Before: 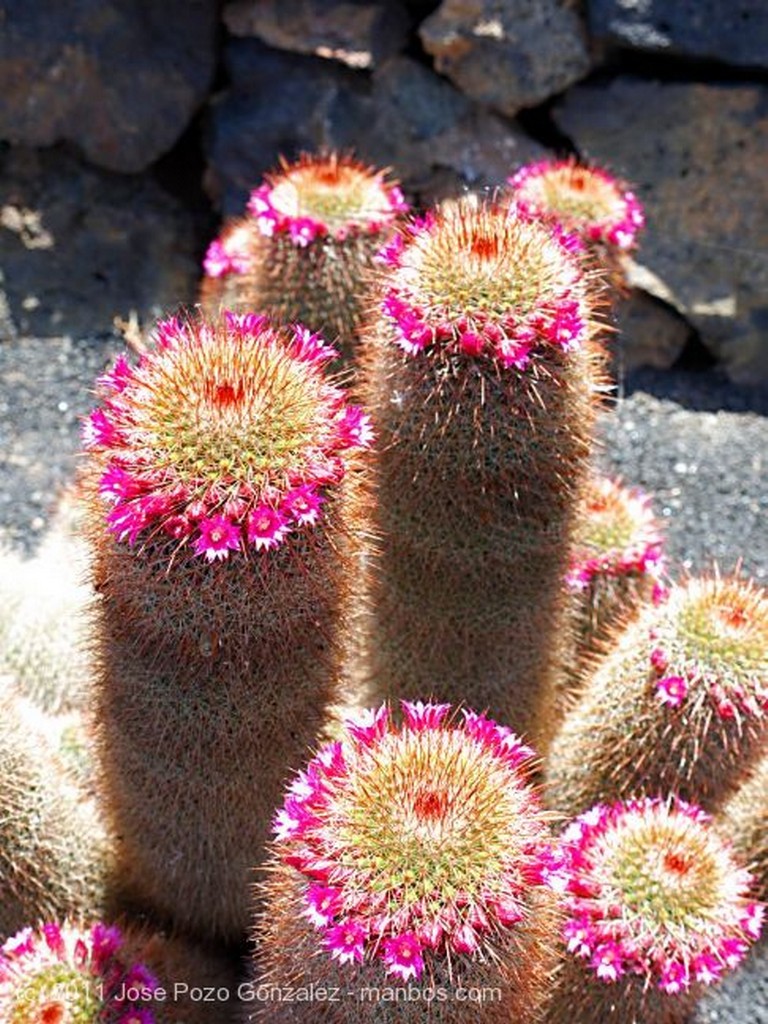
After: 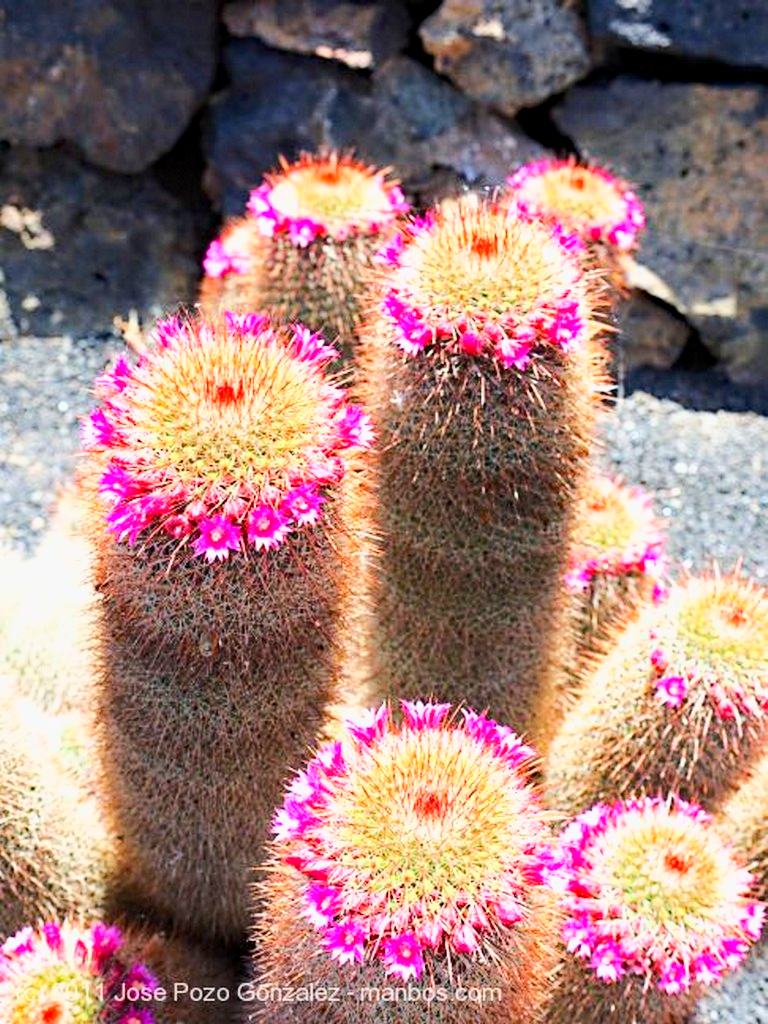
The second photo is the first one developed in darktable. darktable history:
tone equalizer: on, module defaults
haze removal: compatibility mode true, adaptive false
base curve: curves: ch0 [(0, 0) (0.025, 0.046) (0.112, 0.277) (0.467, 0.74) (0.814, 0.929) (1, 0.942)]
